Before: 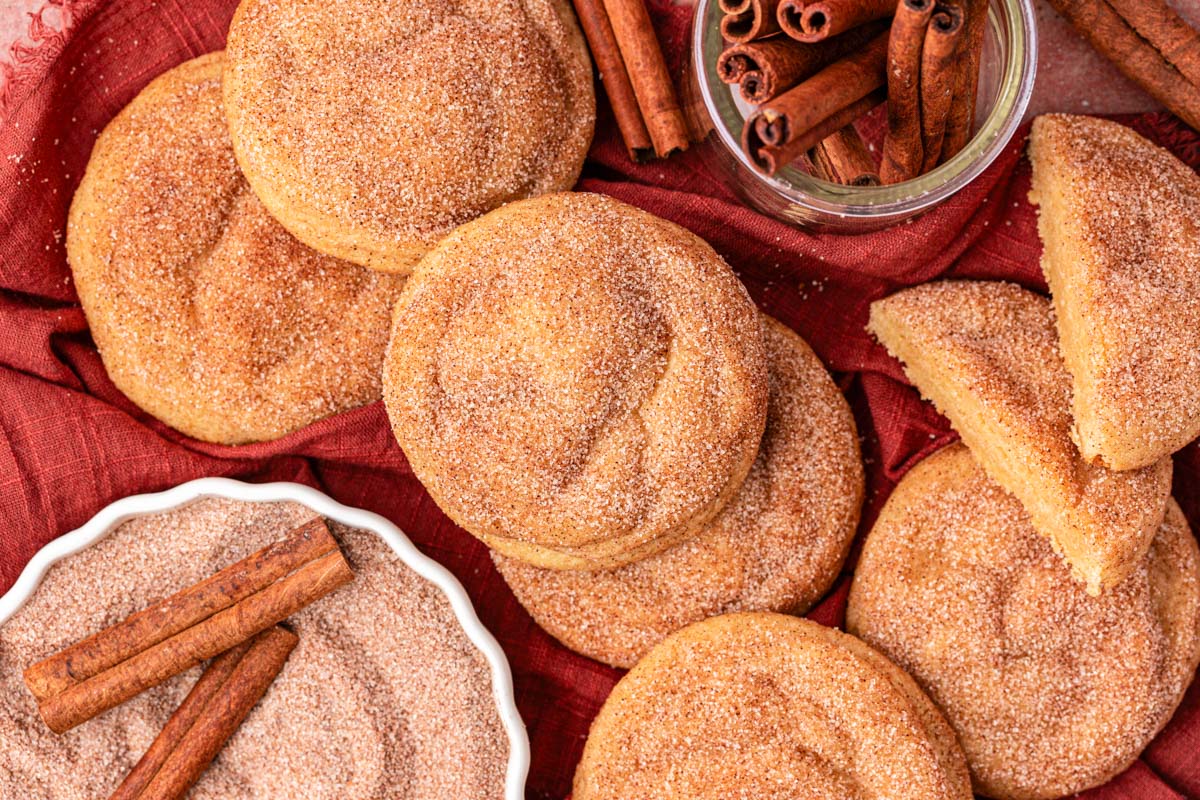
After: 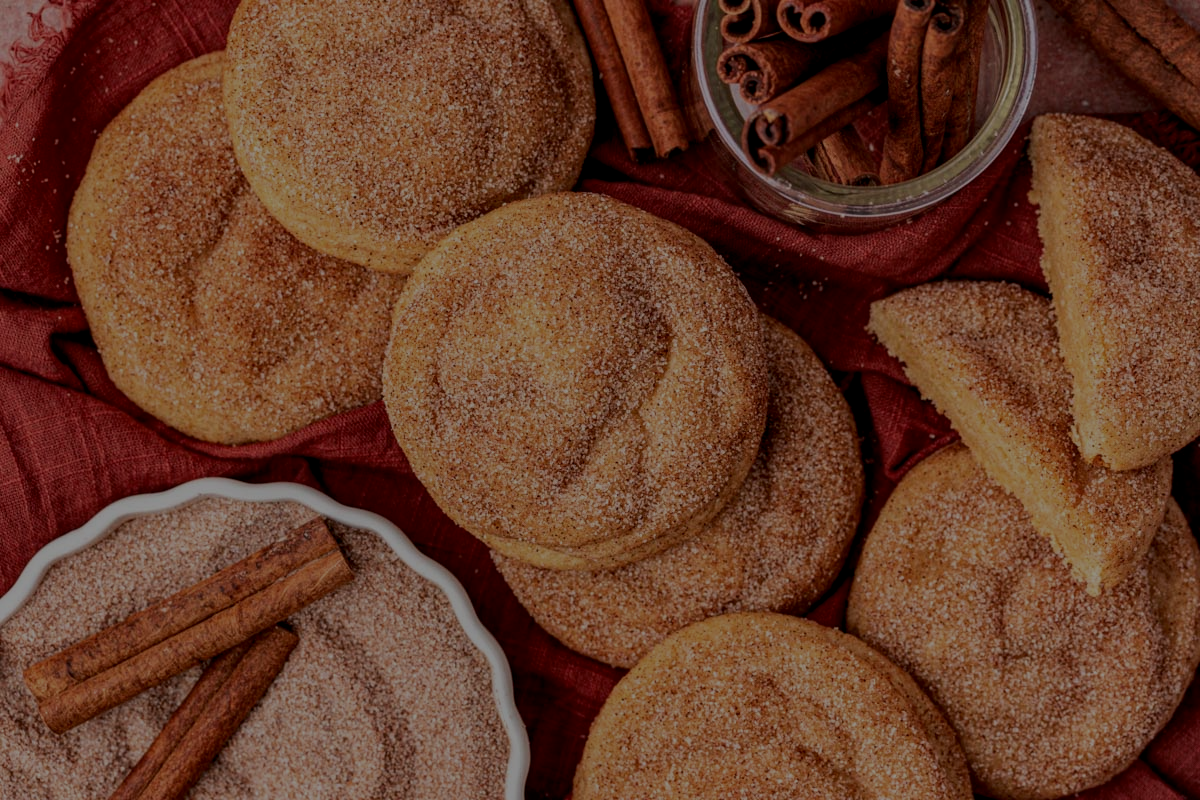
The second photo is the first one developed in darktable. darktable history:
exposure: exposure -2.002 EV, compensate highlight preservation false
local contrast: on, module defaults
